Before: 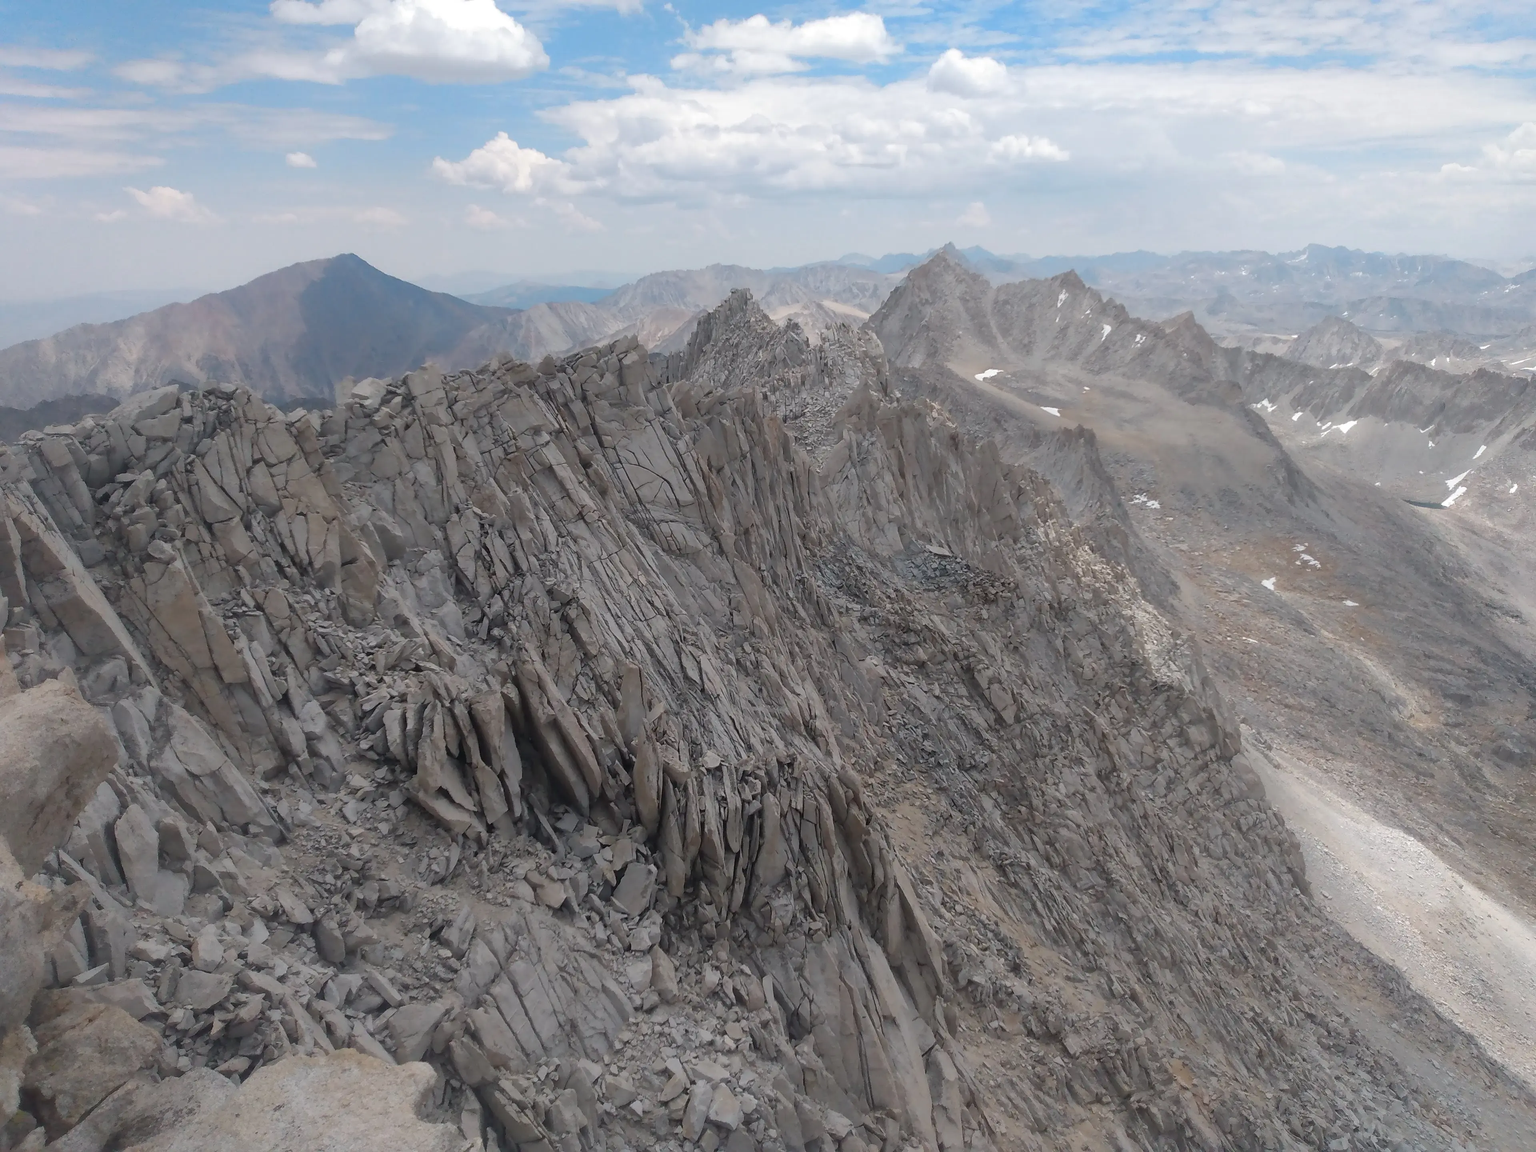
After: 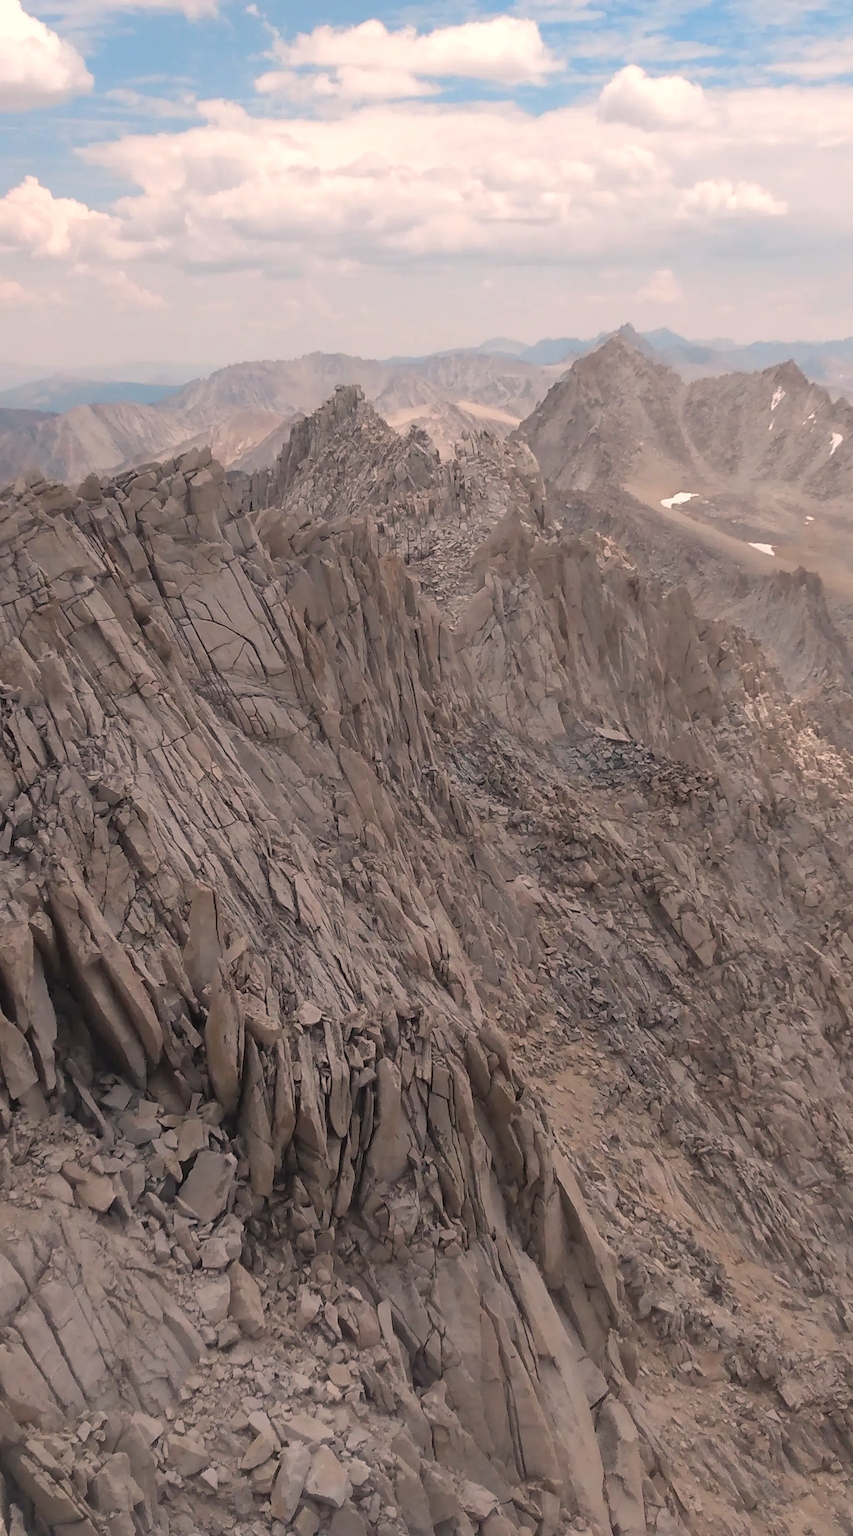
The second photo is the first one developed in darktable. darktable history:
crop: left 31.229%, right 27.105%
white balance: red 1.127, blue 0.943
